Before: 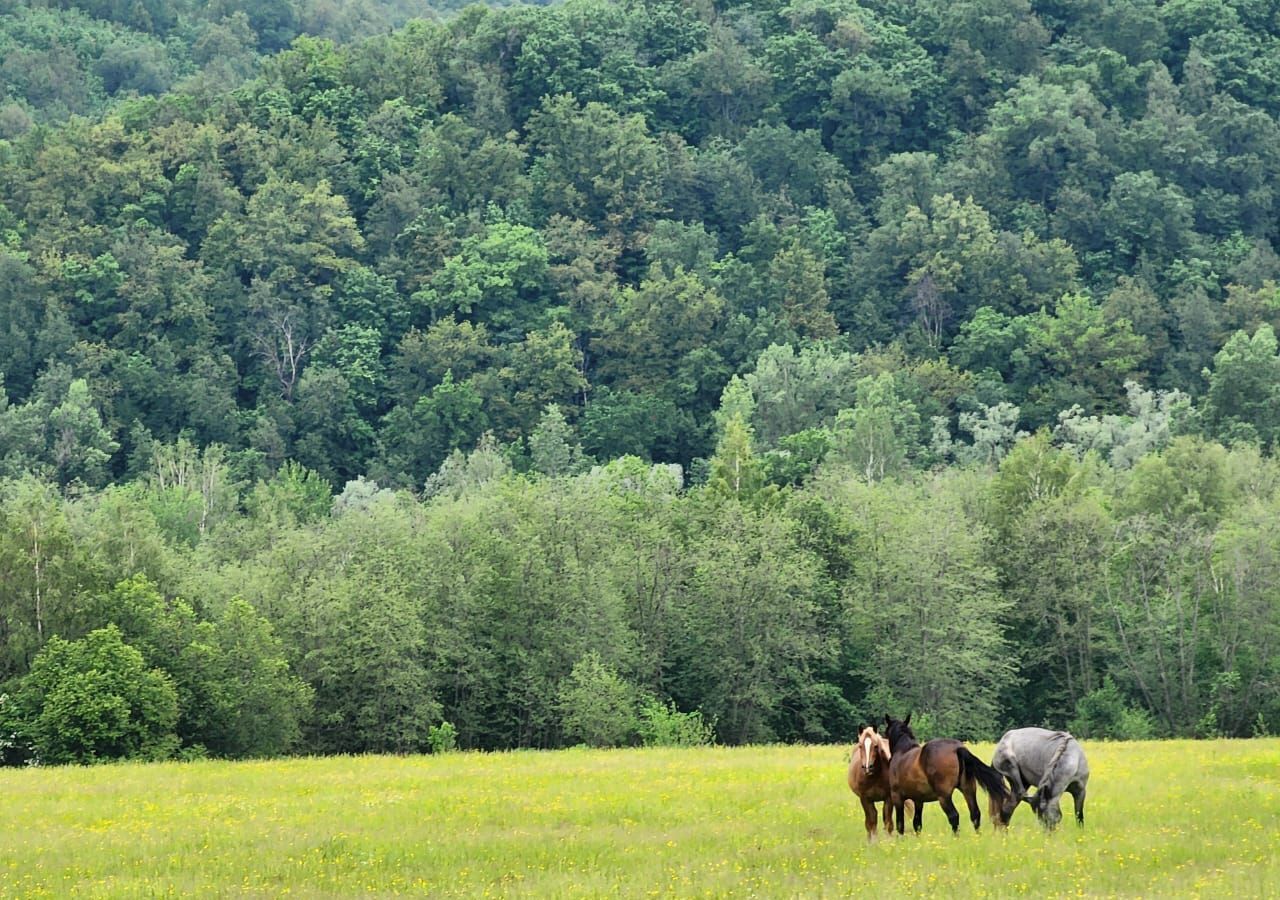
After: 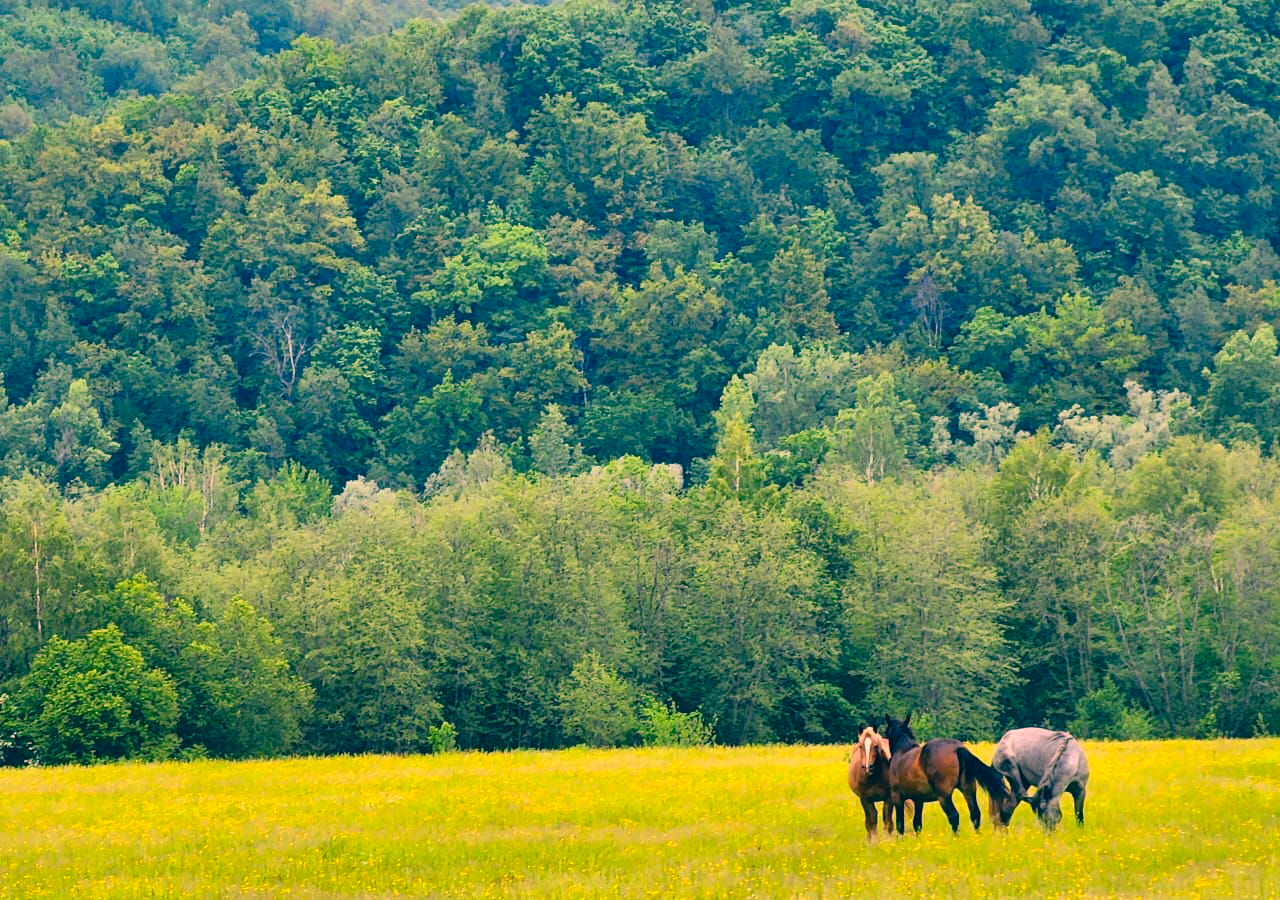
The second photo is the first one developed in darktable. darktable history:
color correction: highlights a* 17.03, highlights b* 0.205, shadows a* -15.38, shadows b* -14.56, saturation 1.5
white balance: red 1.029, blue 0.92
